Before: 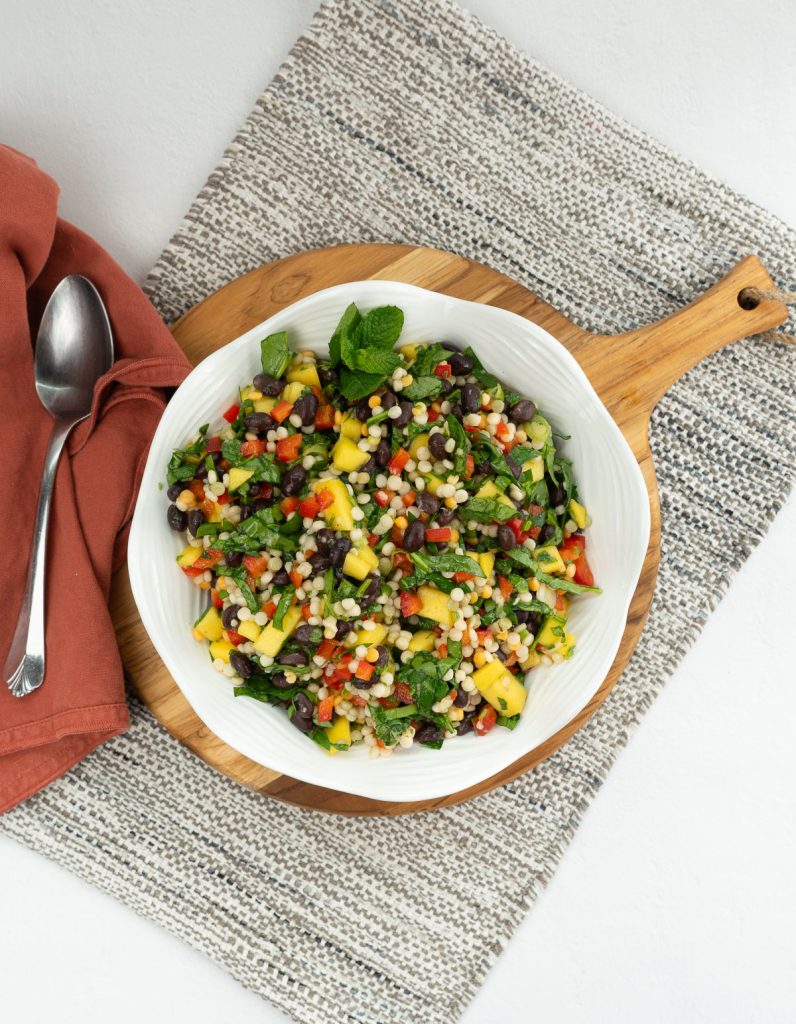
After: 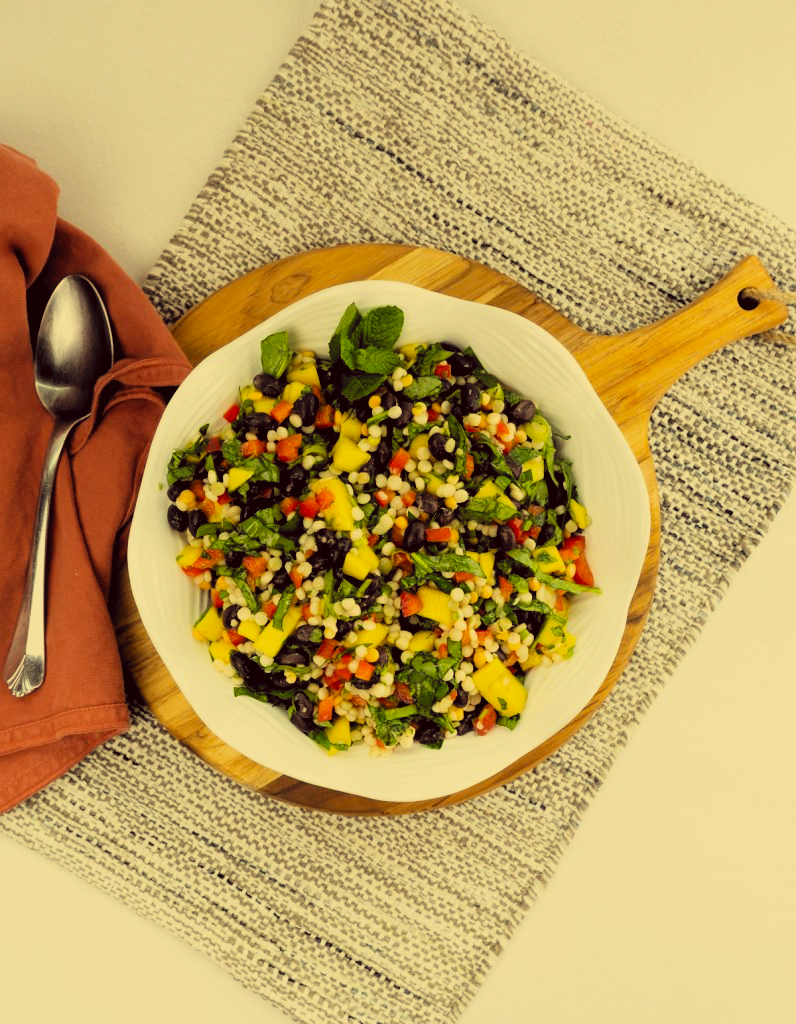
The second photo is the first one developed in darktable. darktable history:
color correction: highlights a* -0.612, highlights b* 39.58, shadows a* 9.31, shadows b* -0.355
filmic rgb: black relative exposure -5.1 EV, white relative exposure 4 EV, hardness 2.89, contrast 1.298, highlights saturation mix -29.38%, color science v6 (2022)
